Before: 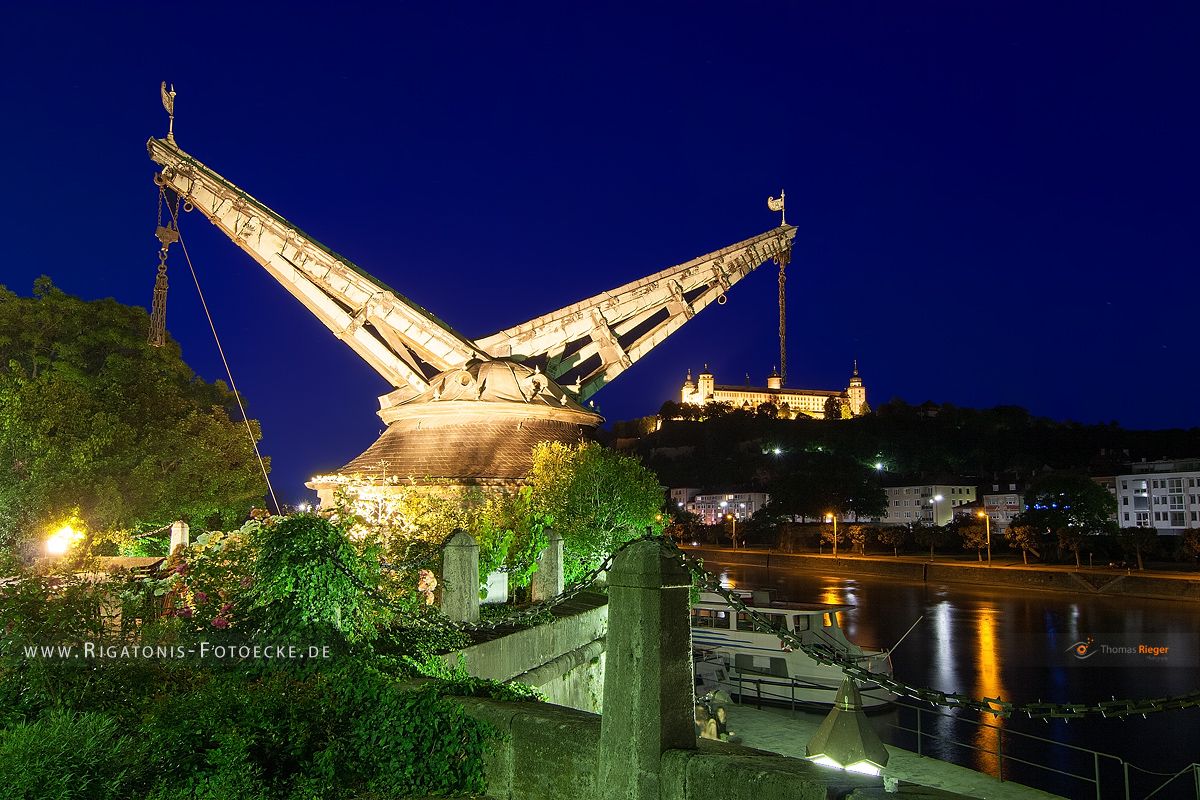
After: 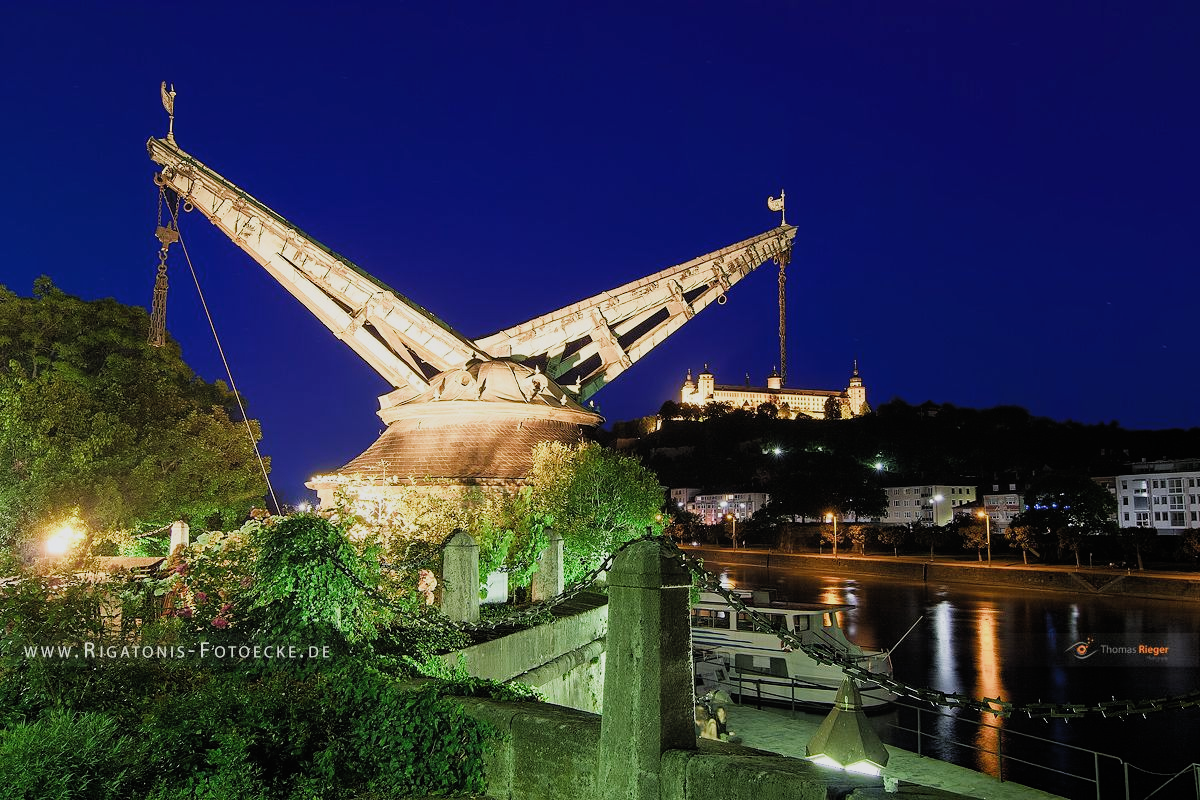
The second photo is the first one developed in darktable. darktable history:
haze removal: compatibility mode true, adaptive false
local contrast: mode bilateral grid, contrast 99, coarseness 100, detail 90%, midtone range 0.2
exposure: black level correction 0, exposure 0.498 EV
filmic rgb: black relative exposure -7.65 EV, white relative exposure 4.56 EV, hardness 3.61, color science v4 (2020), iterations of high-quality reconstruction 0
